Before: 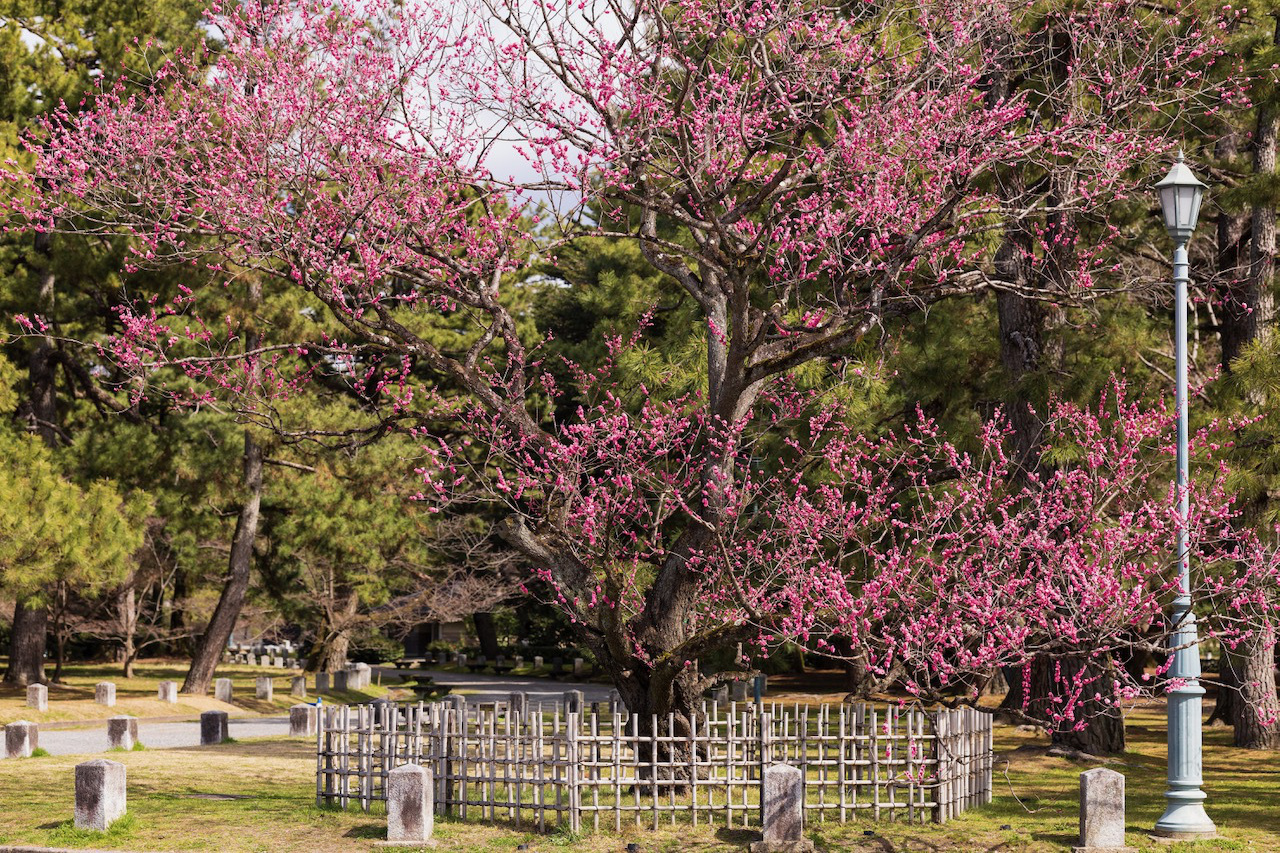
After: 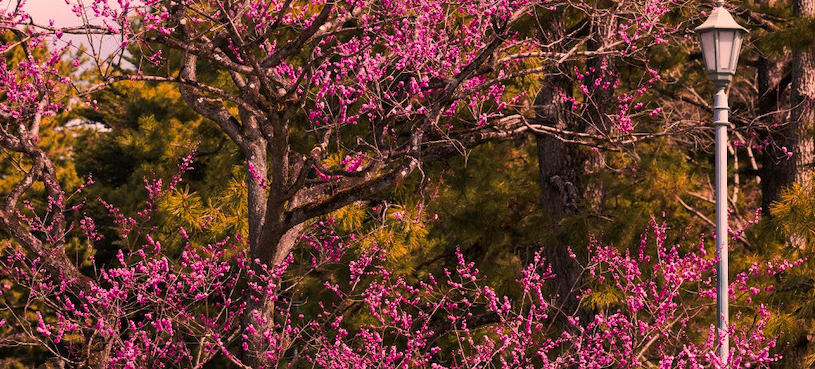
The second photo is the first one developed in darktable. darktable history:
tone curve: curves: ch0 [(0, 0) (0.003, 0.002) (0.011, 0.009) (0.025, 0.02) (0.044, 0.035) (0.069, 0.055) (0.1, 0.08) (0.136, 0.109) (0.177, 0.142) (0.224, 0.179) (0.277, 0.222) (0.335, 0.268) (0.399, 0.329) (0.468, 0.409) (0.543, 0.495) (0.623, 0.579) (0.709, 0.669) (0.801, 0.767) (0.898, 0.885) (1, 1)], preserve colors none
color zones: curves: ch1 [(0.263, 0.53) (0.376, 0.287) (0.487, 0.512) (0.748, 0.547) (1, 0.513)]; ch2 [(0.262, 0.45) (0.751, 0.477)], mix 31.98%
color correction: highlights a* 17.88, highlights b* 18.79
crop: left 36.005%, top 18.293%, right 0.31%, bottom 38.444%
